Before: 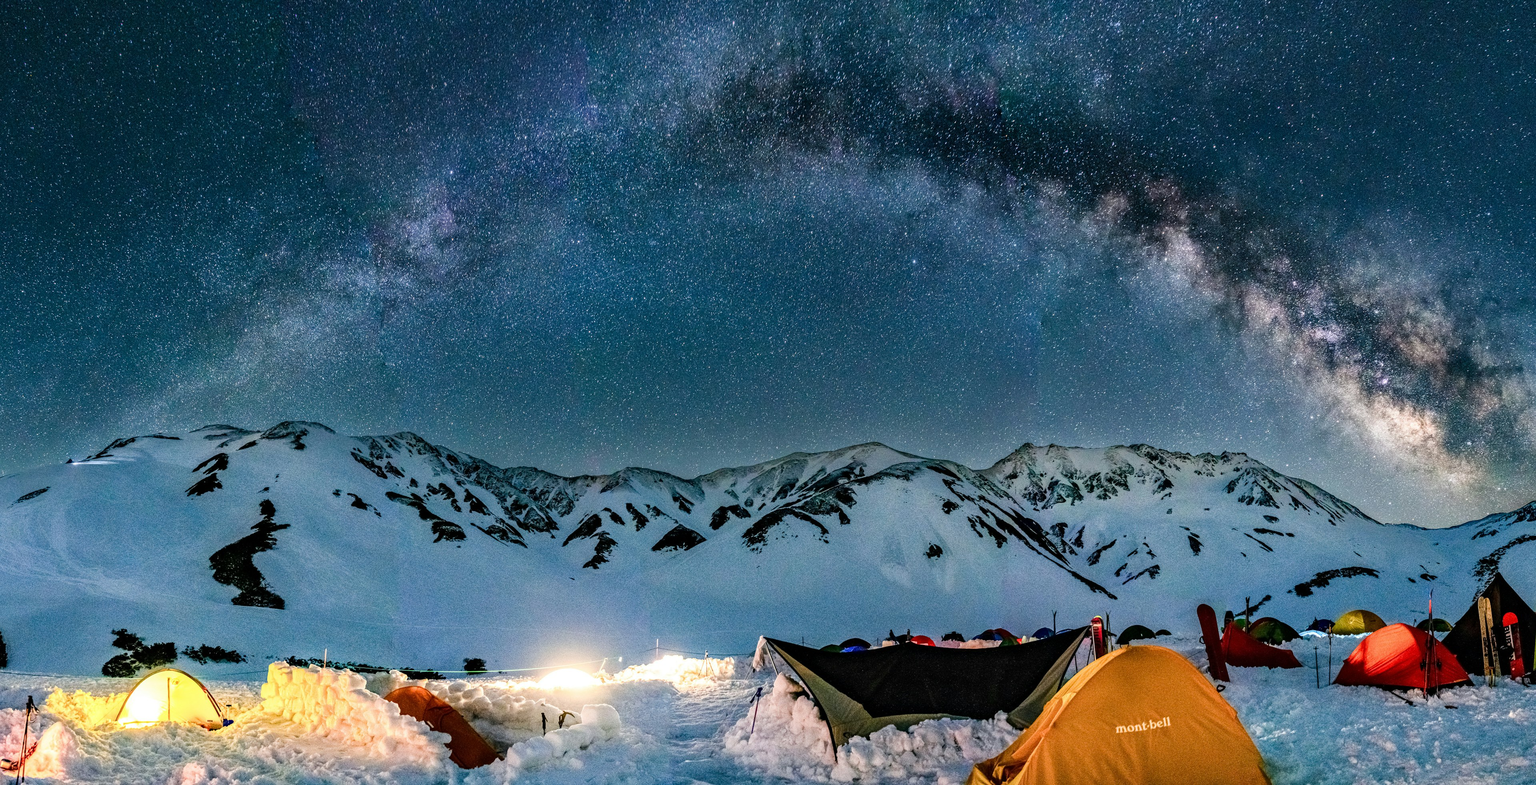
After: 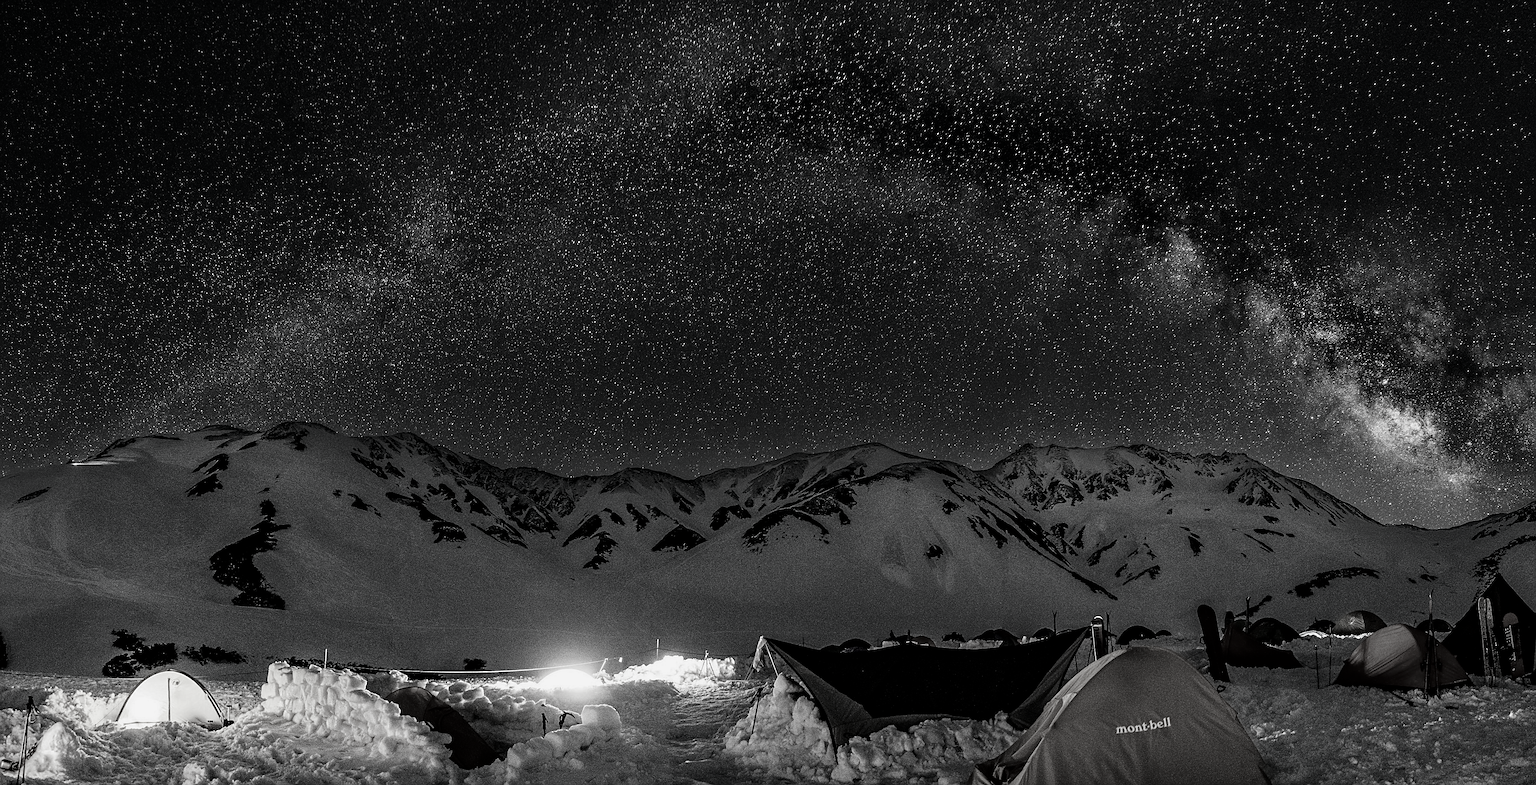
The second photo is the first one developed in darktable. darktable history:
sharpen: on, module defaults
contrast brightness saturation: contrast -0.035, brightness -0.607, saturation -0.982
